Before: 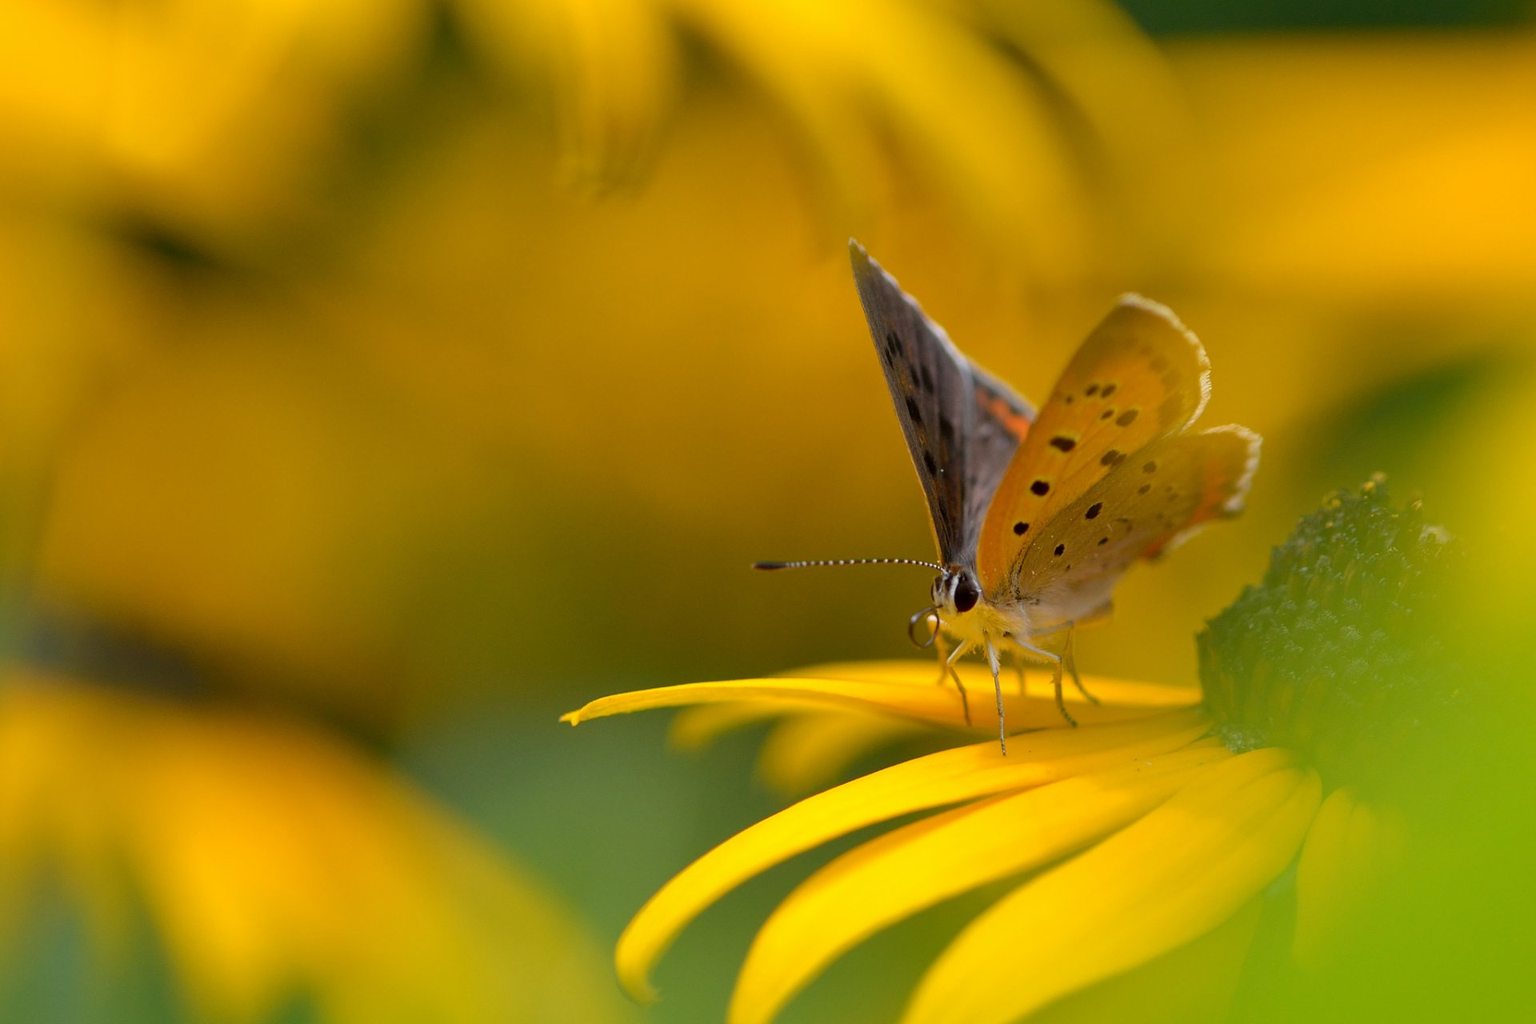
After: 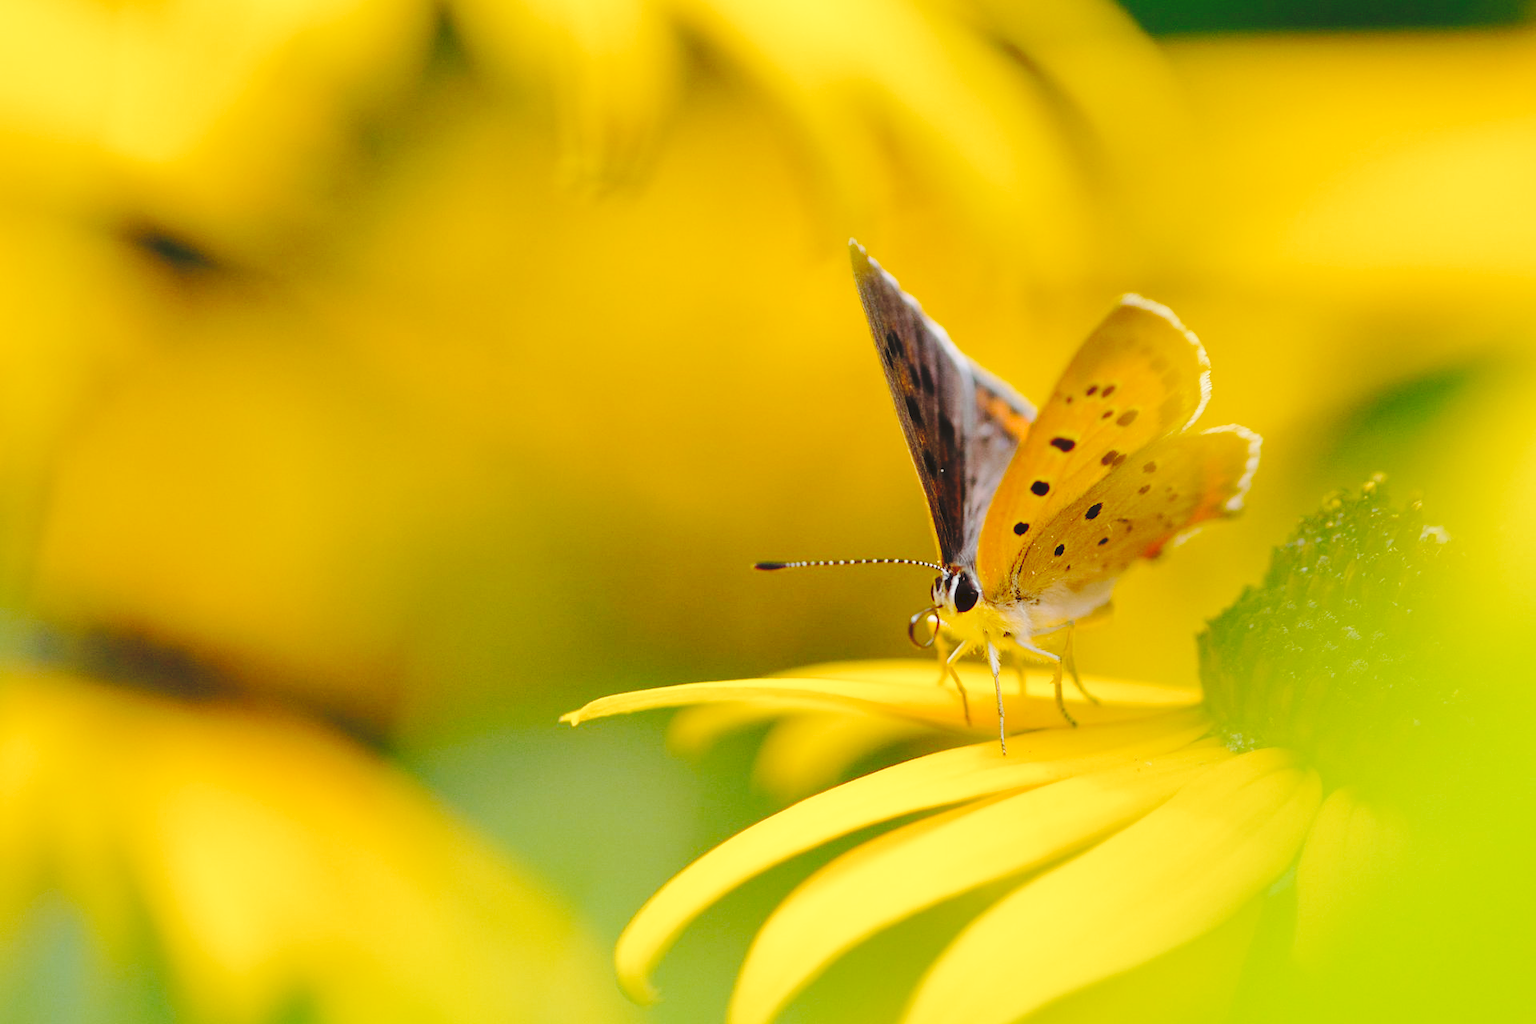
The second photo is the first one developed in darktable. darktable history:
base curve: curves: ch0 [(0, 0) (0.028, 0.03) (0.121, 0.232) (0.46, 0.748) (0.859, 0.968) (1, 1)], preserve colors none
tone curve: curves: ch0 [(0, 0) (0.003, 0.068) (0.011, 0.079) (0.025, 0.092) (0.044, 0.107) (0.069, 0.121) (0.1, 0.134) (0.136, 0.16) (0.177, 0.198) (0.224, 0.242) (0.277, 0.312) (0.335, 0.384) (0.399, 0.461) (0.468, 0.539) (0.543, 0.622) (0.623, 0.691) (0.709, 0.763) (0.801, 0.833) (0.898, 0.909) (1, 1)], preserve colors none
